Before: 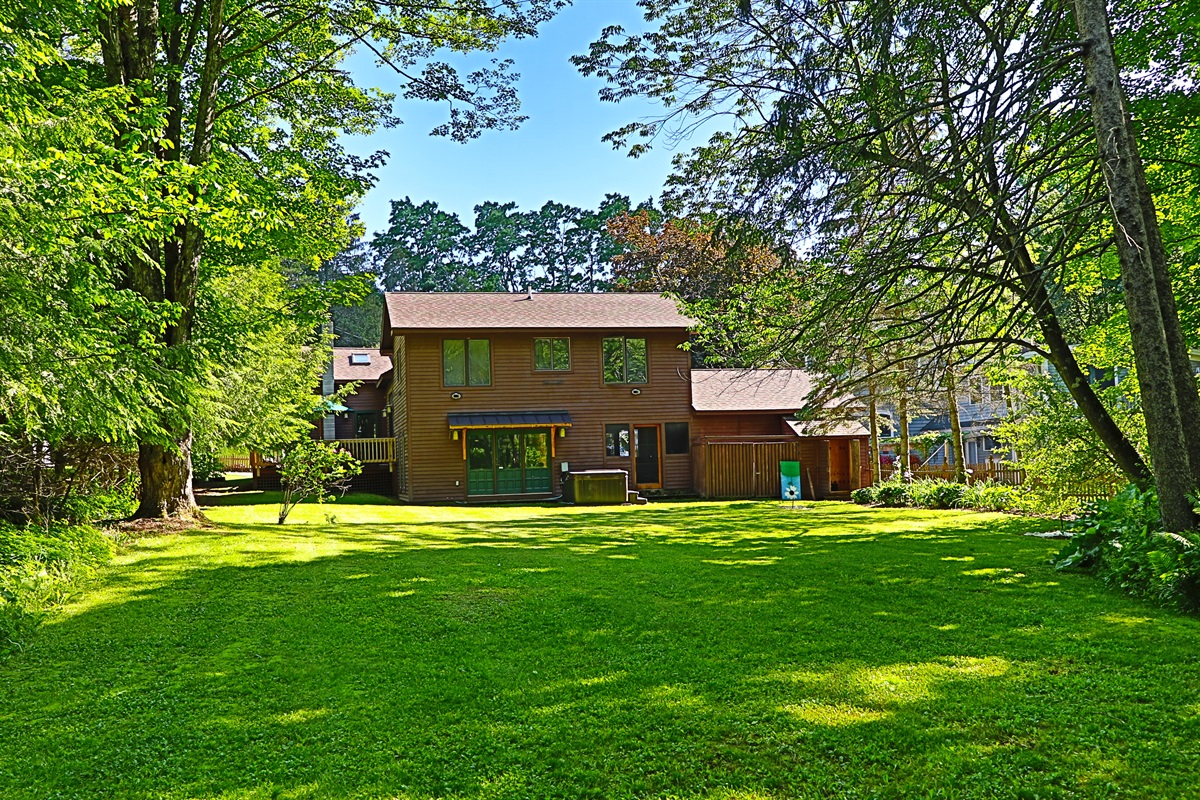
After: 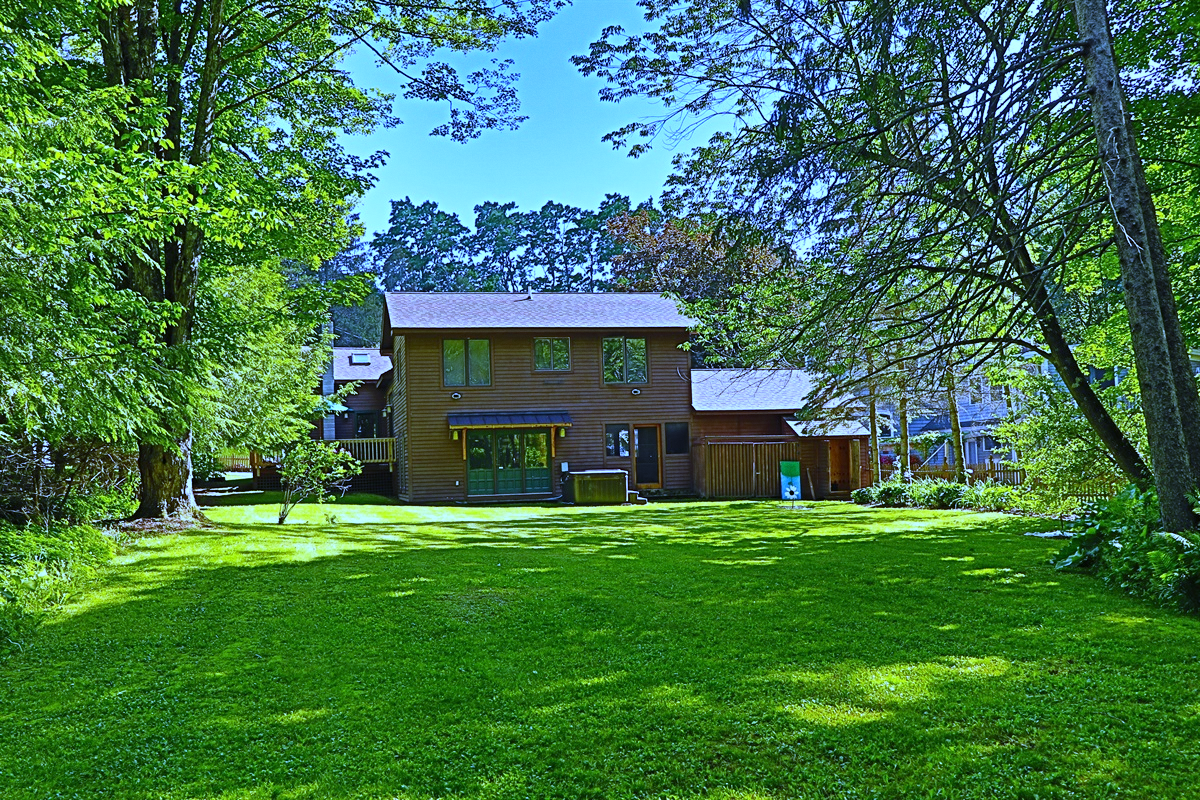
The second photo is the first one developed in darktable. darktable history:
grain: coarseness 0.09 ISO, strength 10%
white balance: red 0.766, blue 1.537
